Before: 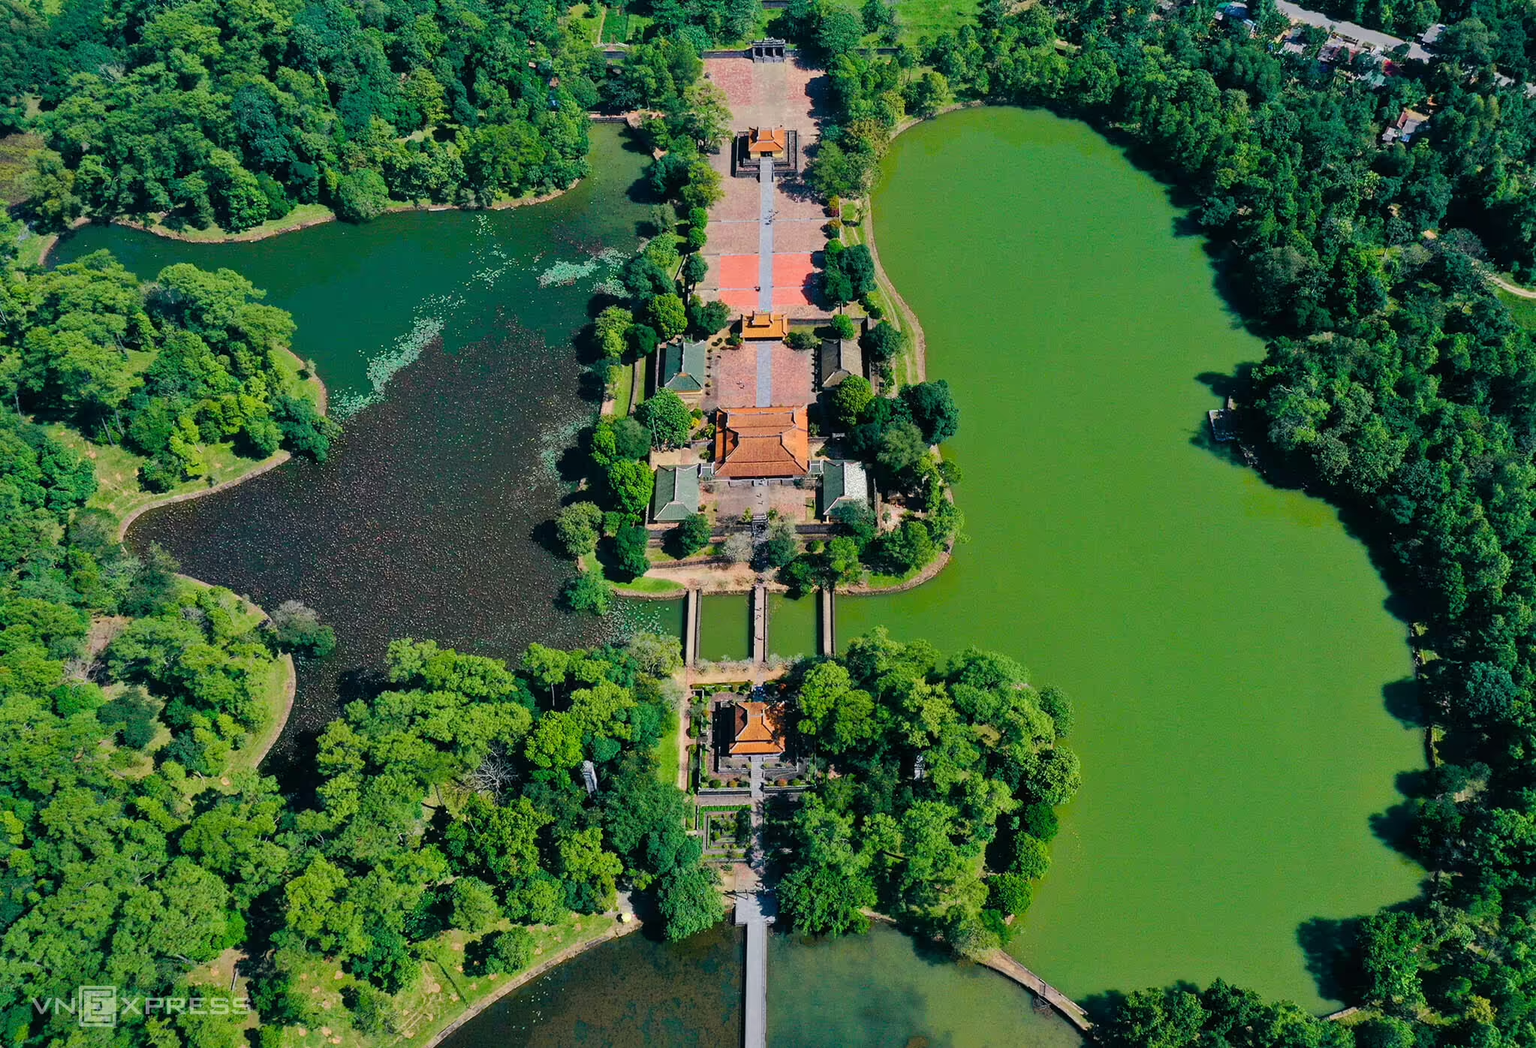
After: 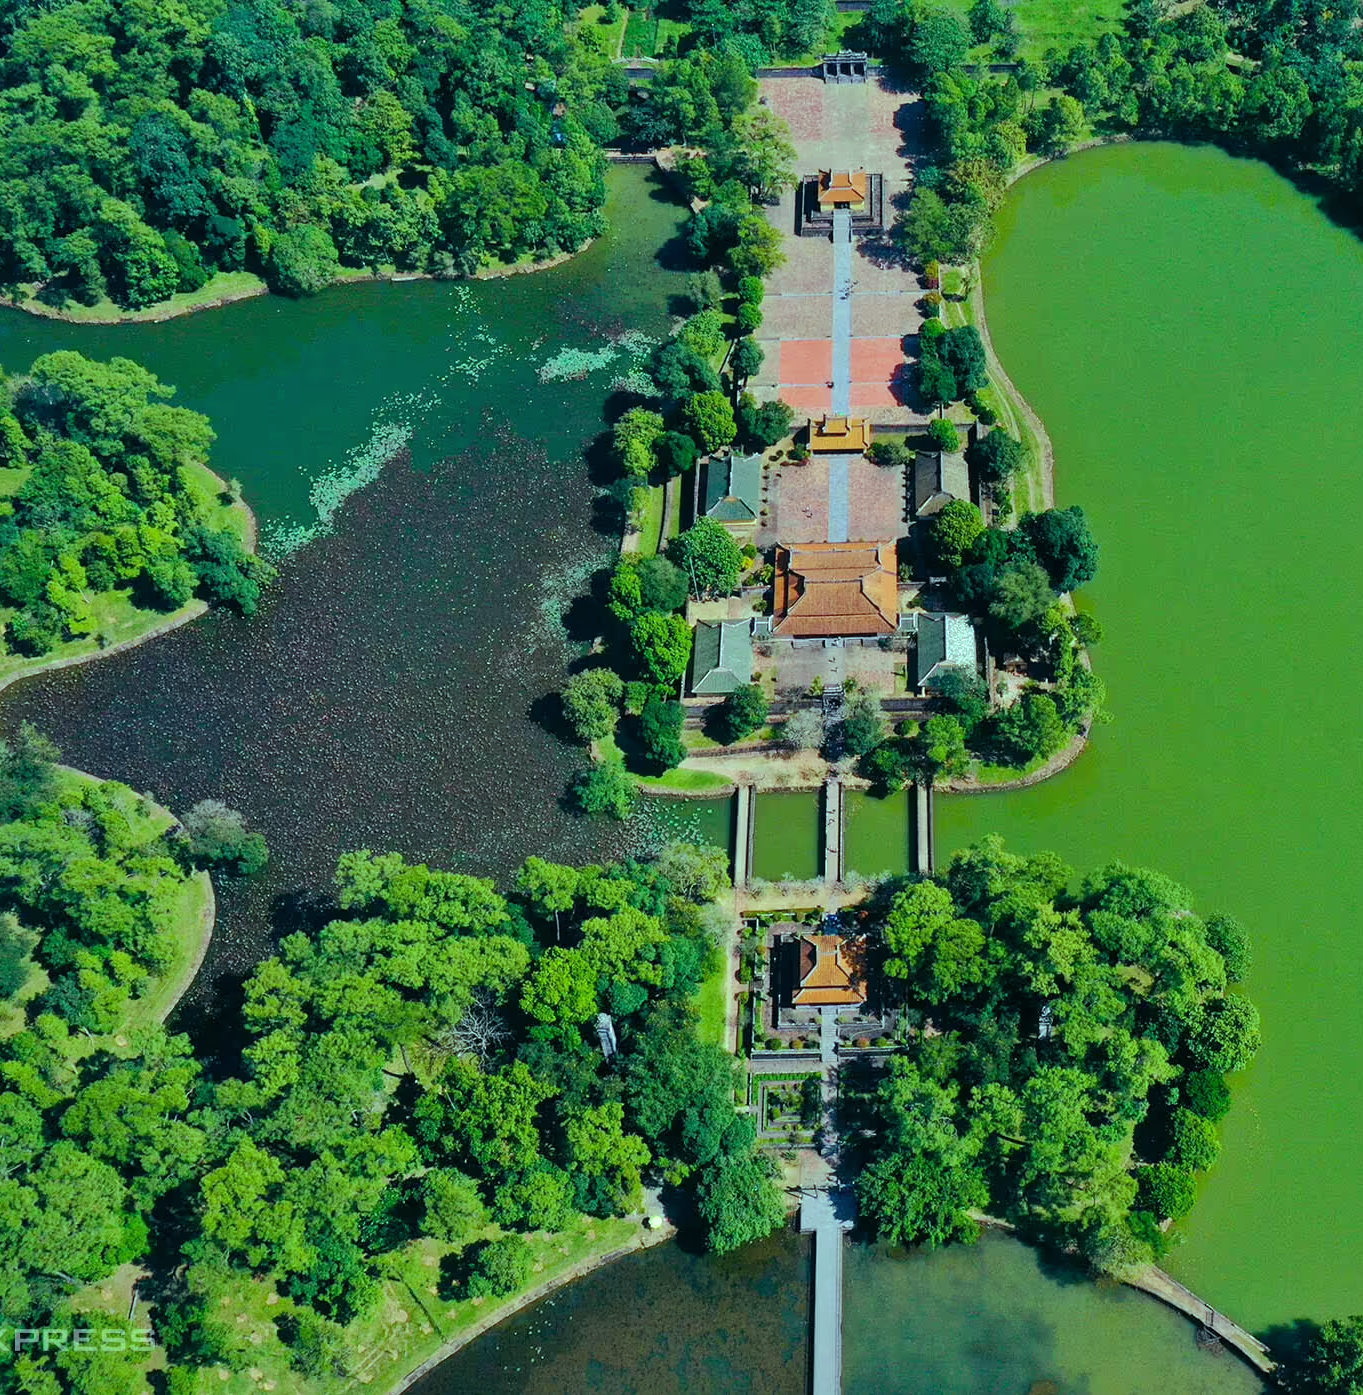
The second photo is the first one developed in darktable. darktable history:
crop and rotate: left 8.786%, right 24.548%
shadows and highlights: shadows 30
color balance: mode lift, gamma, gain (sRGB), lift [0.997, 0.979, 1.021, 1.011], gamma [1, 1.084, 0.916, 0.998], gain [1, 0.87, 1.13, 1.101], contrast 4.55%, contrast fulcrum 38.24%, output saturation 104.09%
